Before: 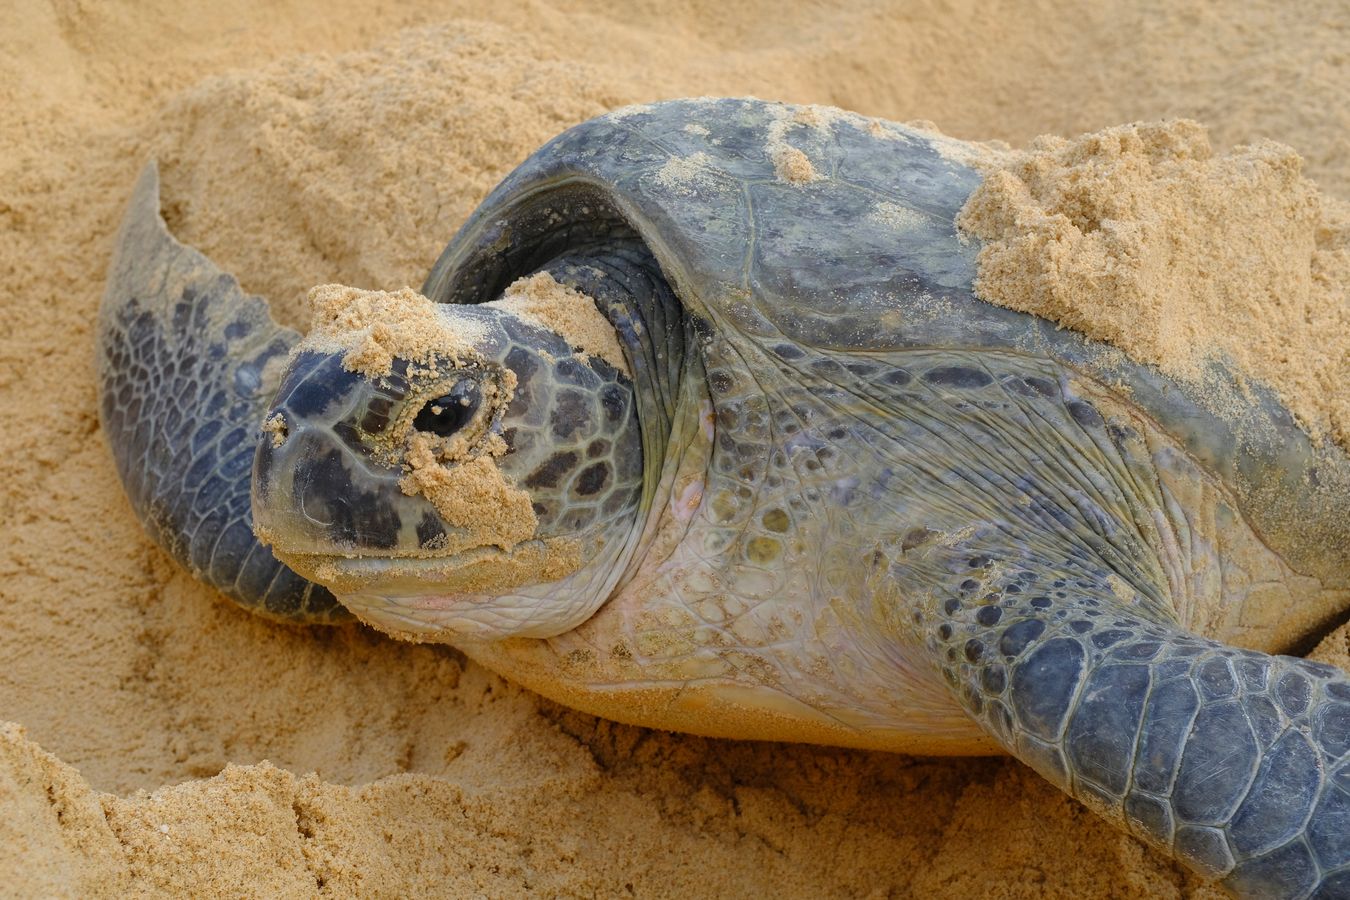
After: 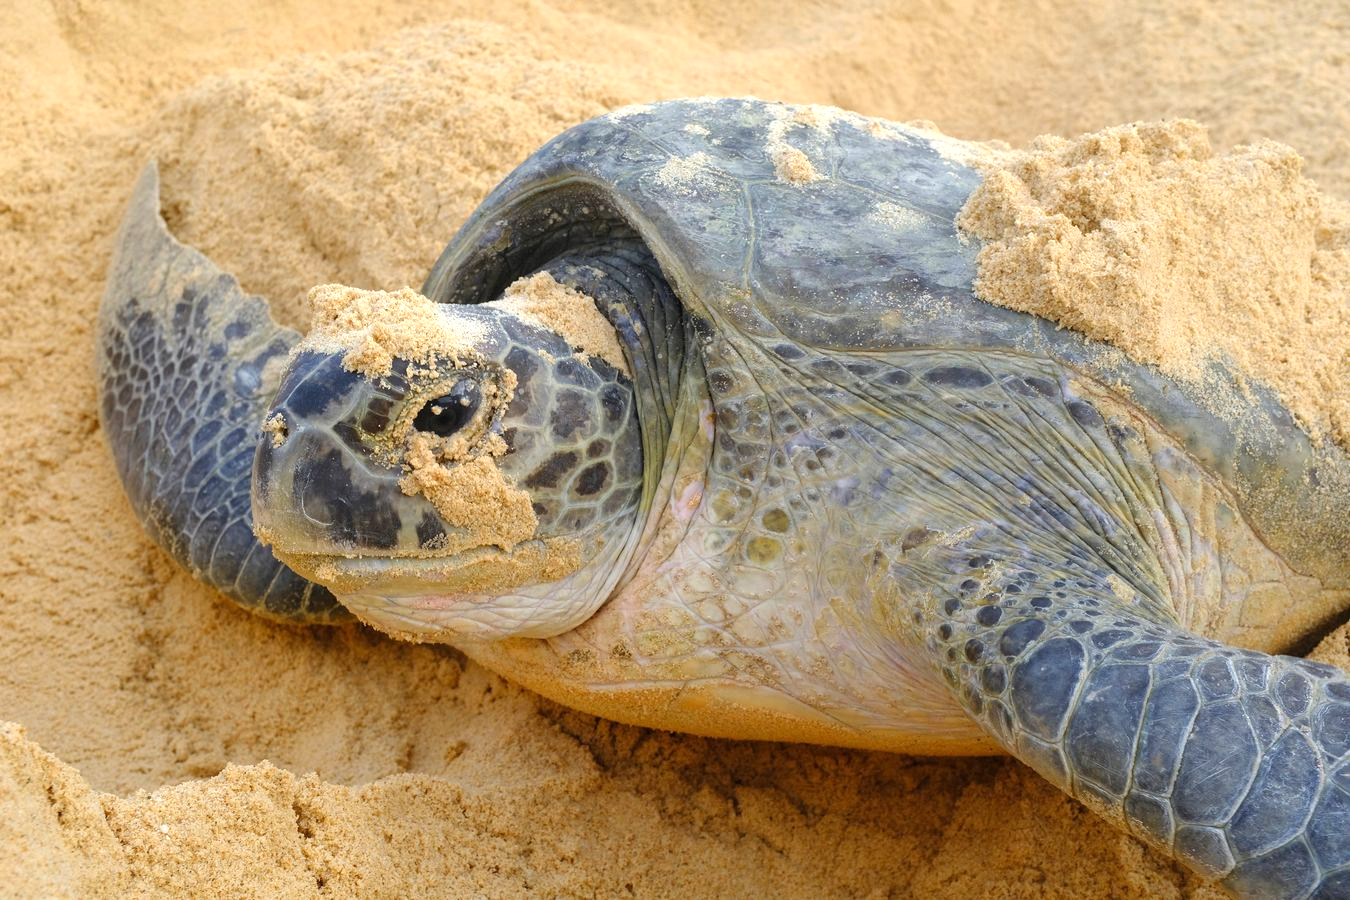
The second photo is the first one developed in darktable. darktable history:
exposure: exposure 0.611 EV, compensate highlight preservation false
